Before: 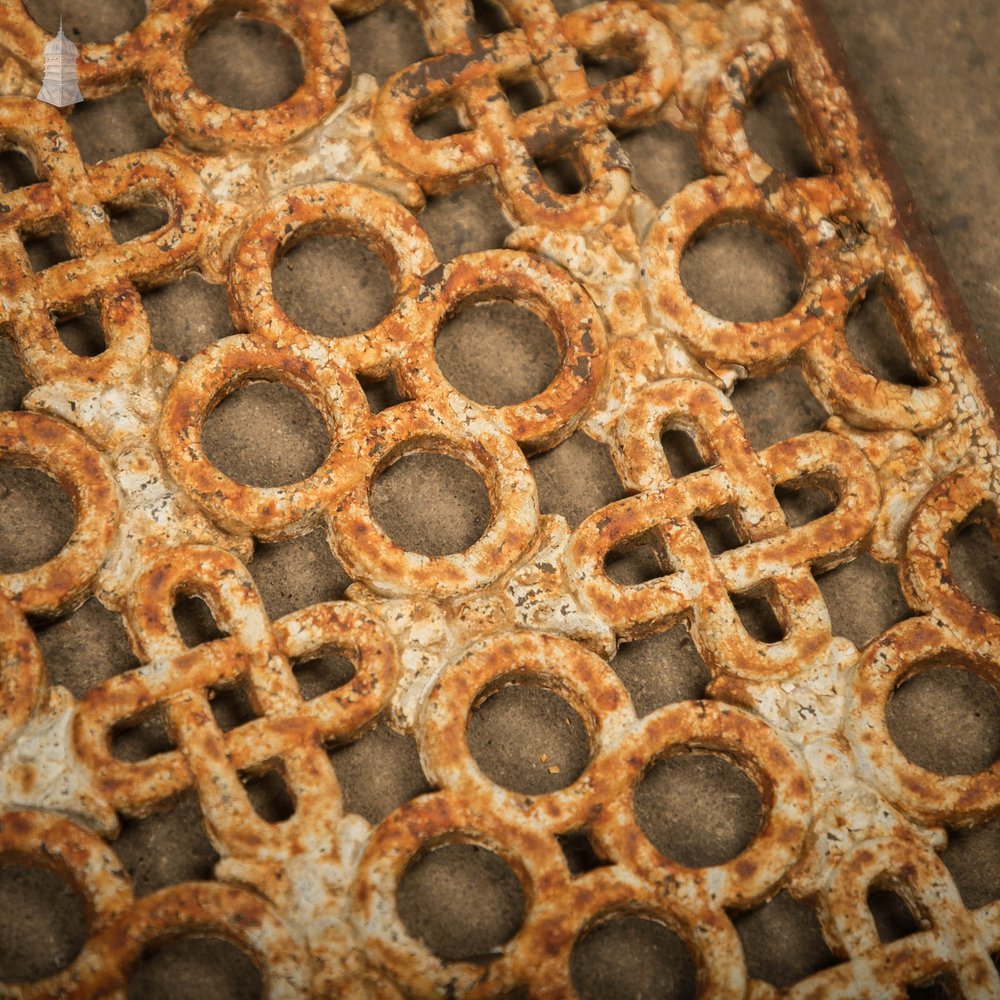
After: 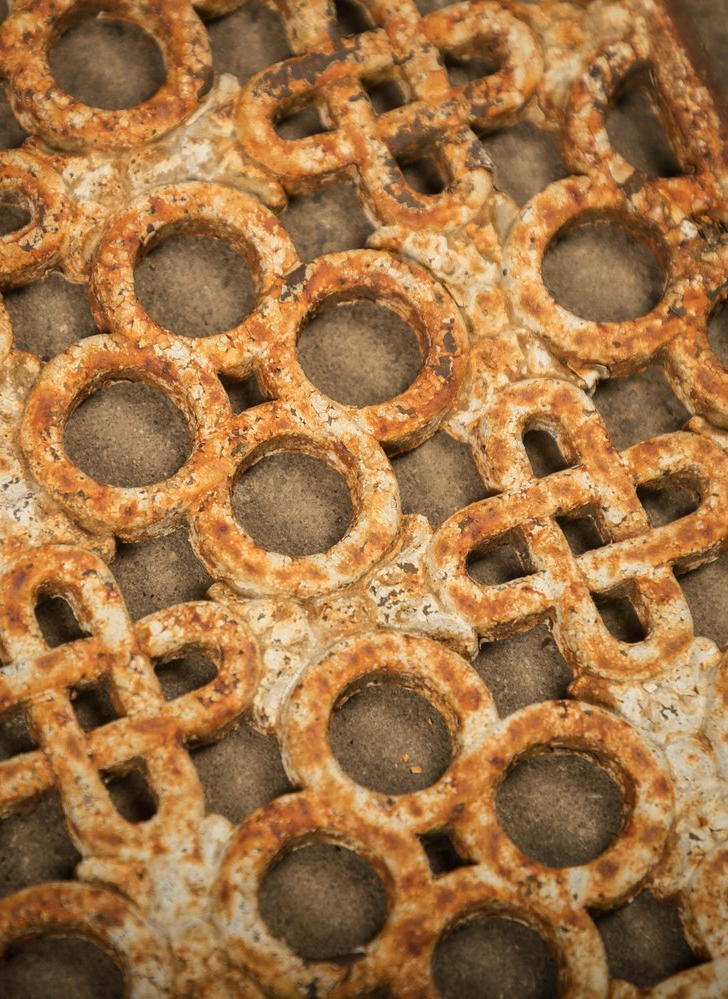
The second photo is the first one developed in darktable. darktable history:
crop: left 13.818%, right 13.305%
exposure: compensate highlight preservation false
